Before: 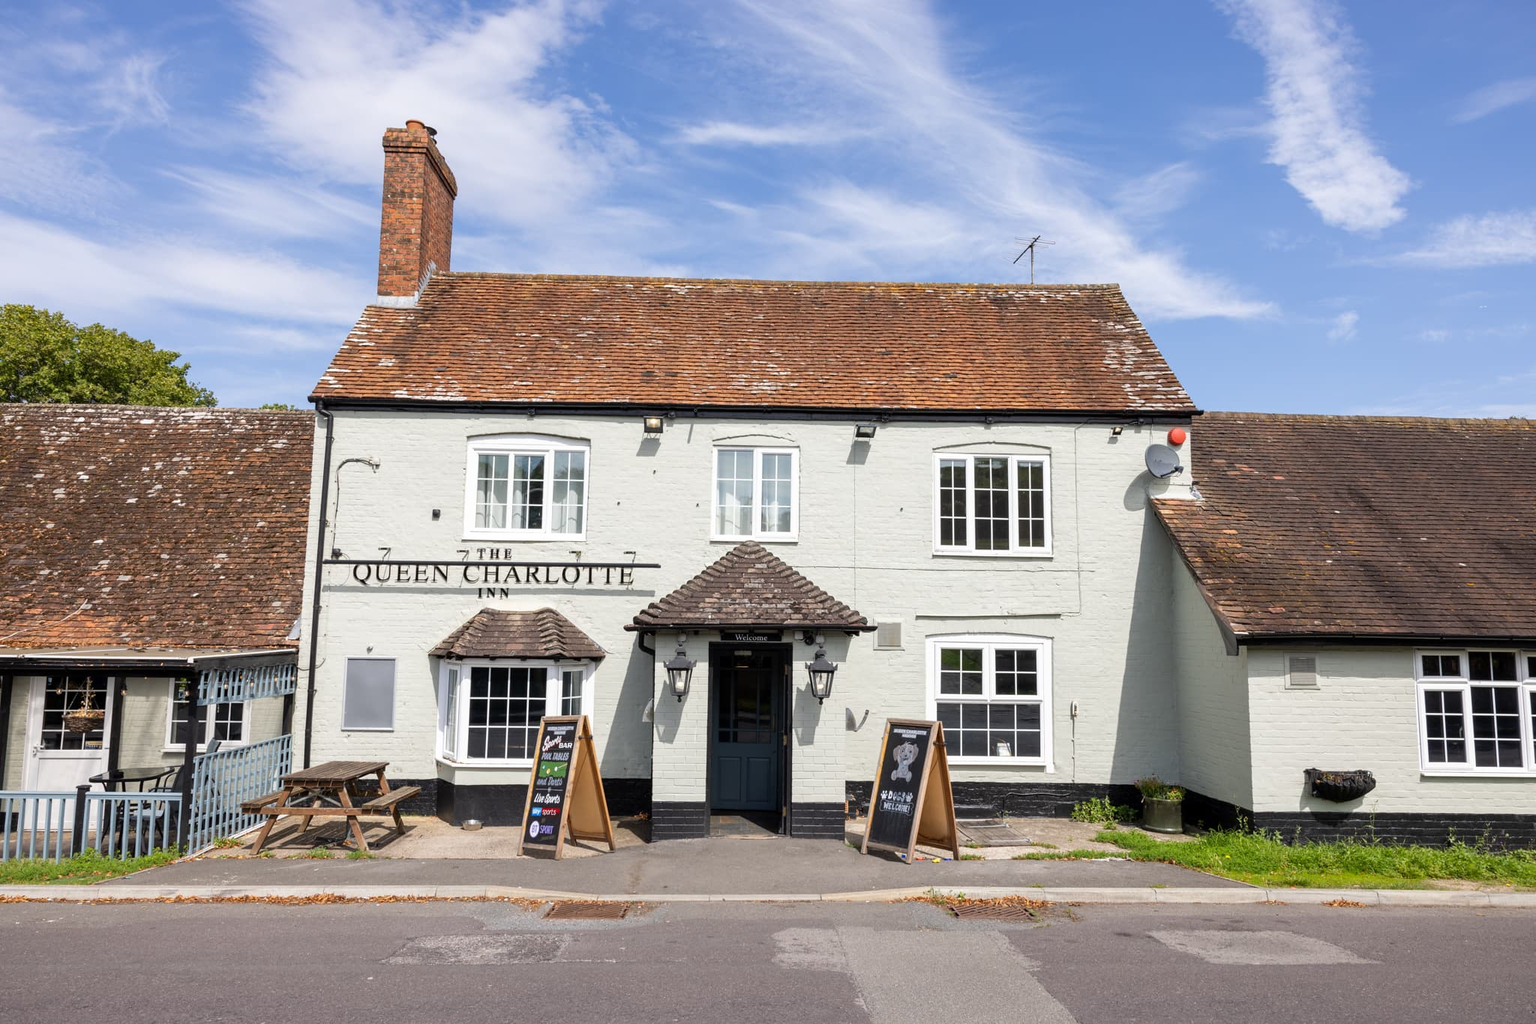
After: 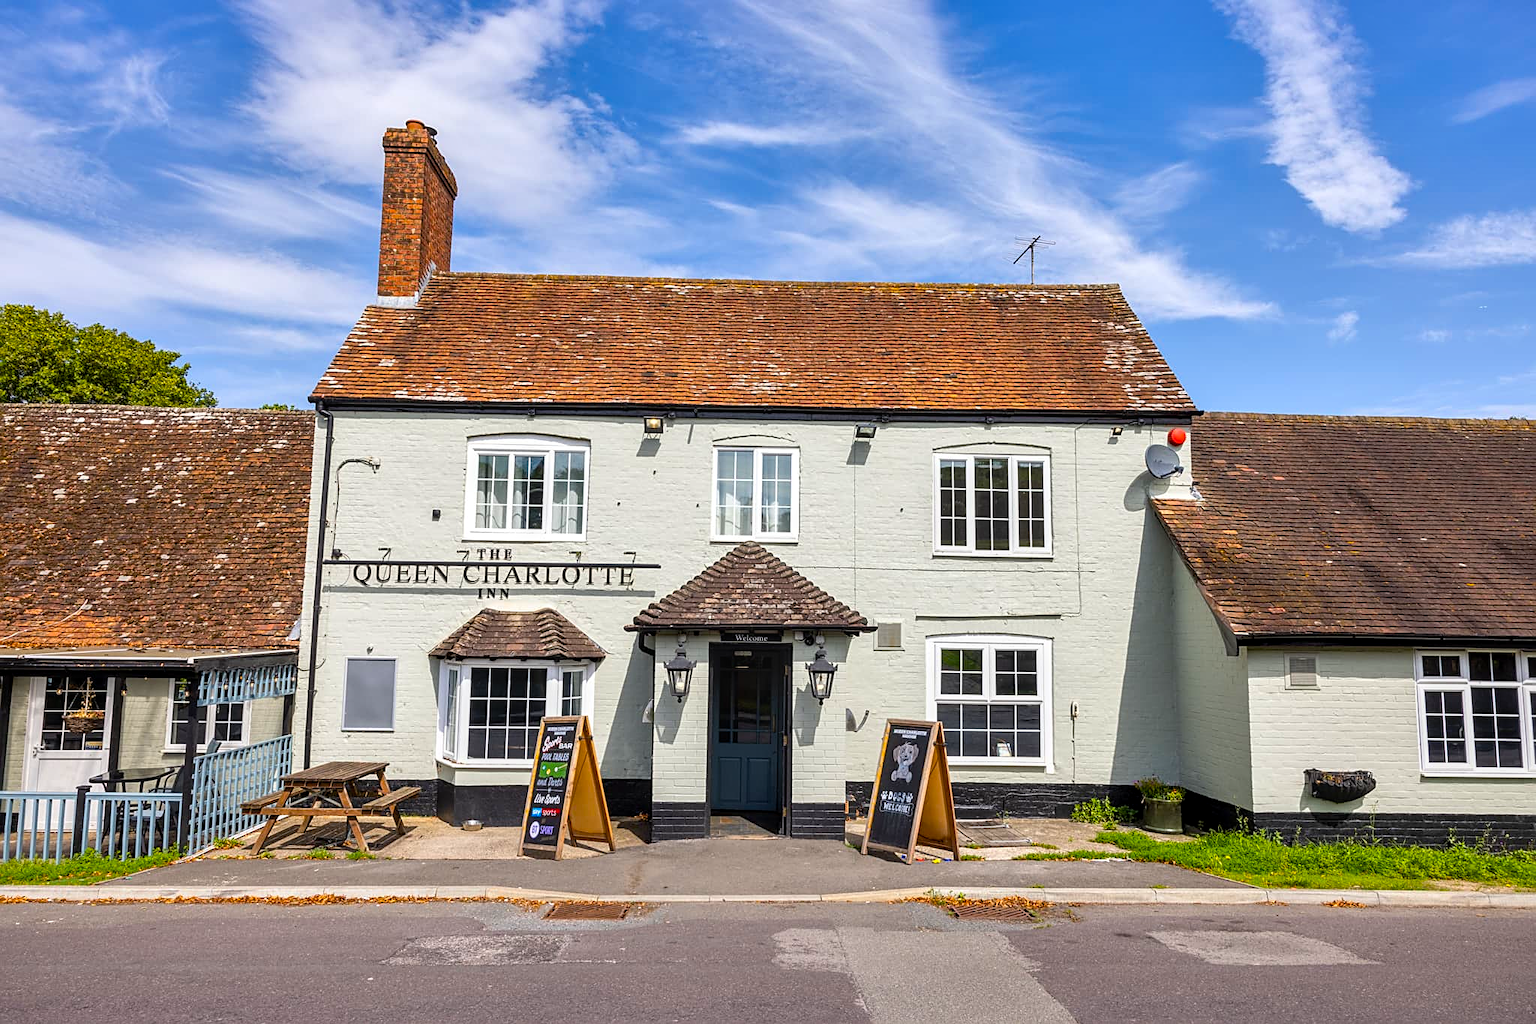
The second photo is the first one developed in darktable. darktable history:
color balance rgb: perceptual saturation grading › global saturation 40%, global vibrance 15%
contrast brightness saturation: contrast 0.04, saturation 0.07
tone equalizer: on, module defaults
shadows and highlights: highlights color adjustment 0%, low approximation 0.01, soften with gaussian
sharpen: on, module defaults
local contrast: on, module defaults
